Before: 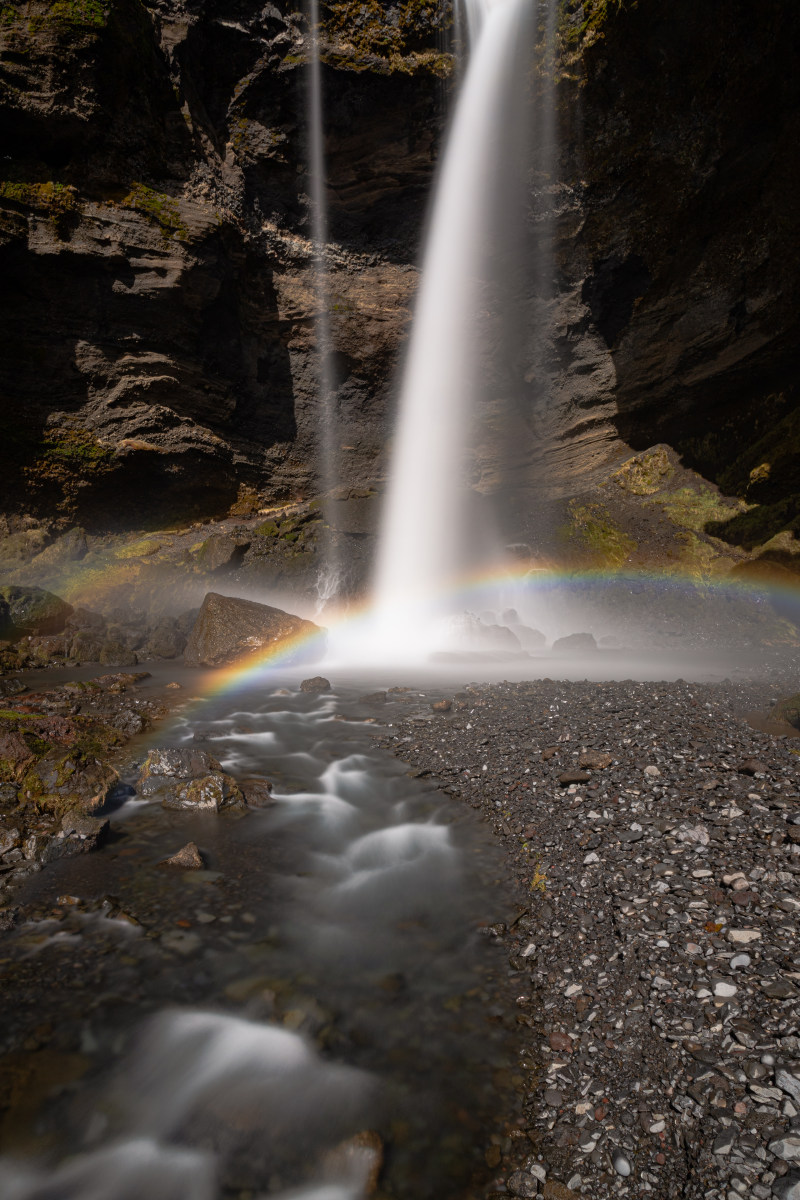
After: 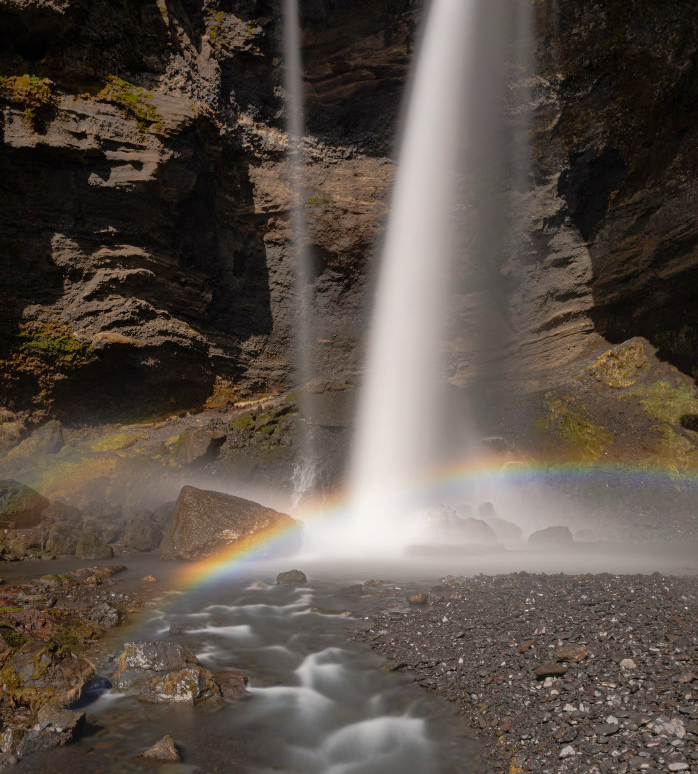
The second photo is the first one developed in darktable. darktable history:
shadows and highlights: on, module defaults
crop: left 3.015%, top 8.969%, right 9.647%, bottom 26.457%
white balance: red 1.009, blue 0.985
